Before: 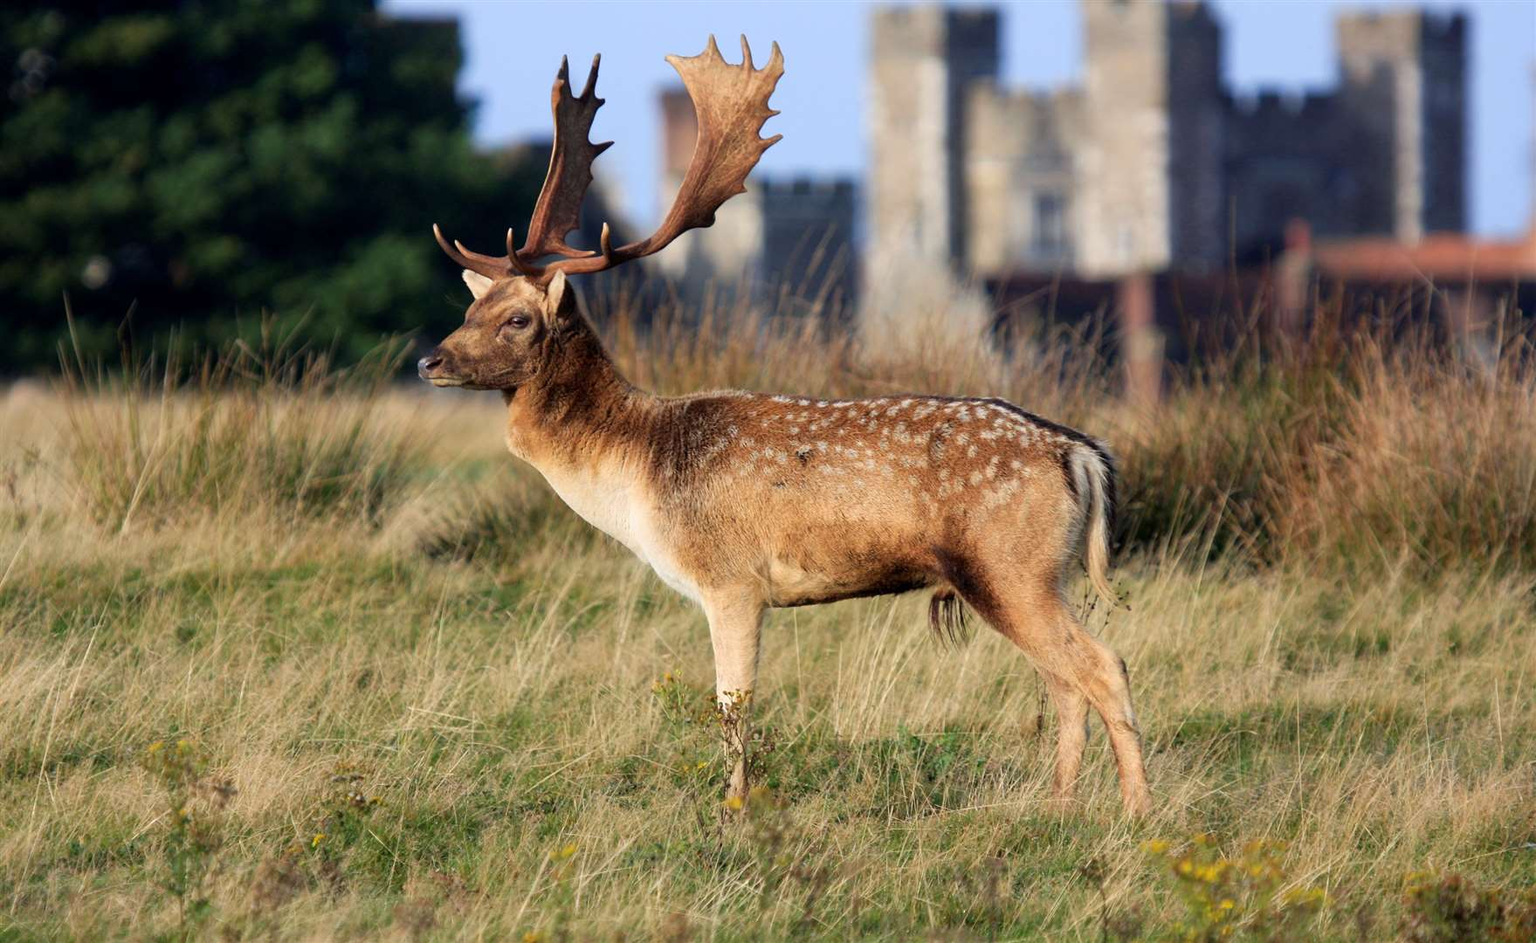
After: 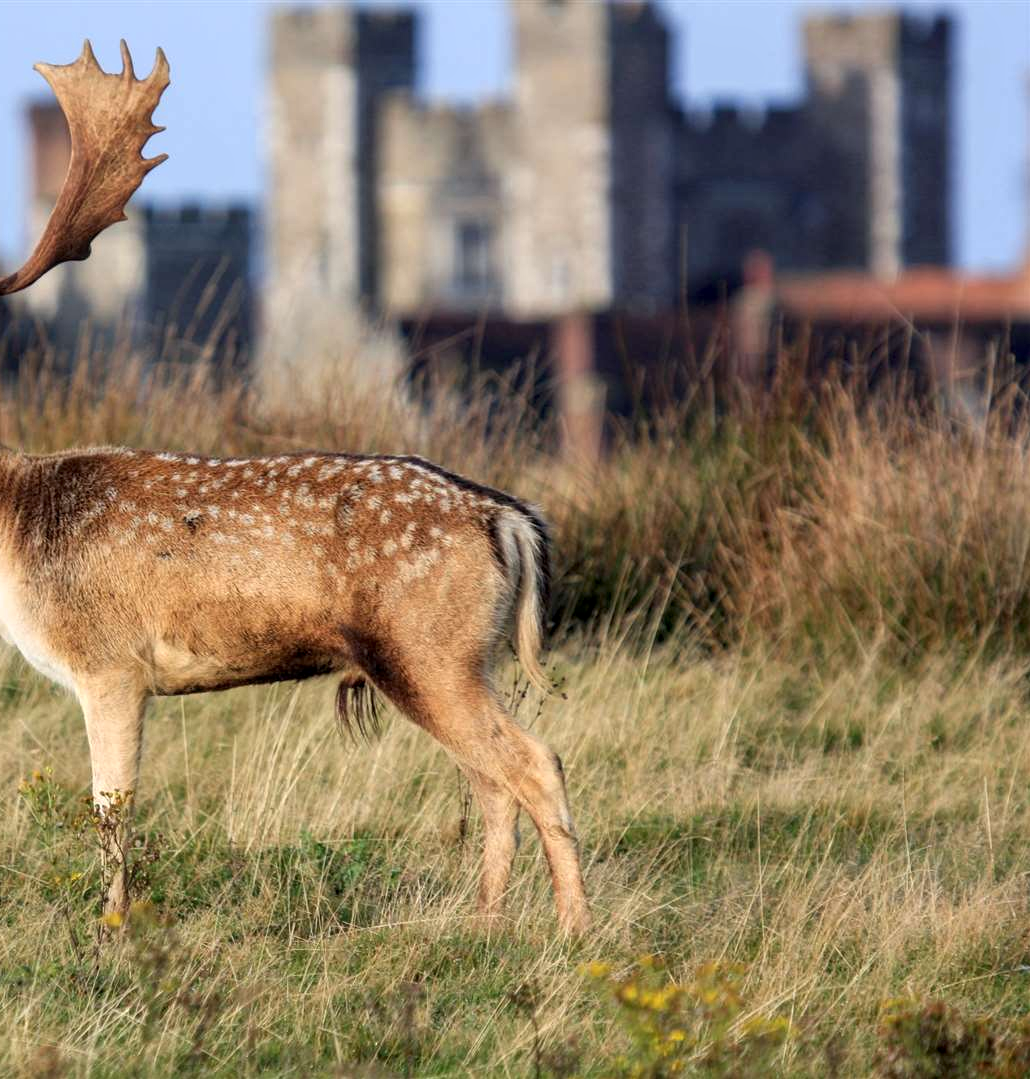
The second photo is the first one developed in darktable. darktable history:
crop: left 41.402%
local contrast: on, module defaults
